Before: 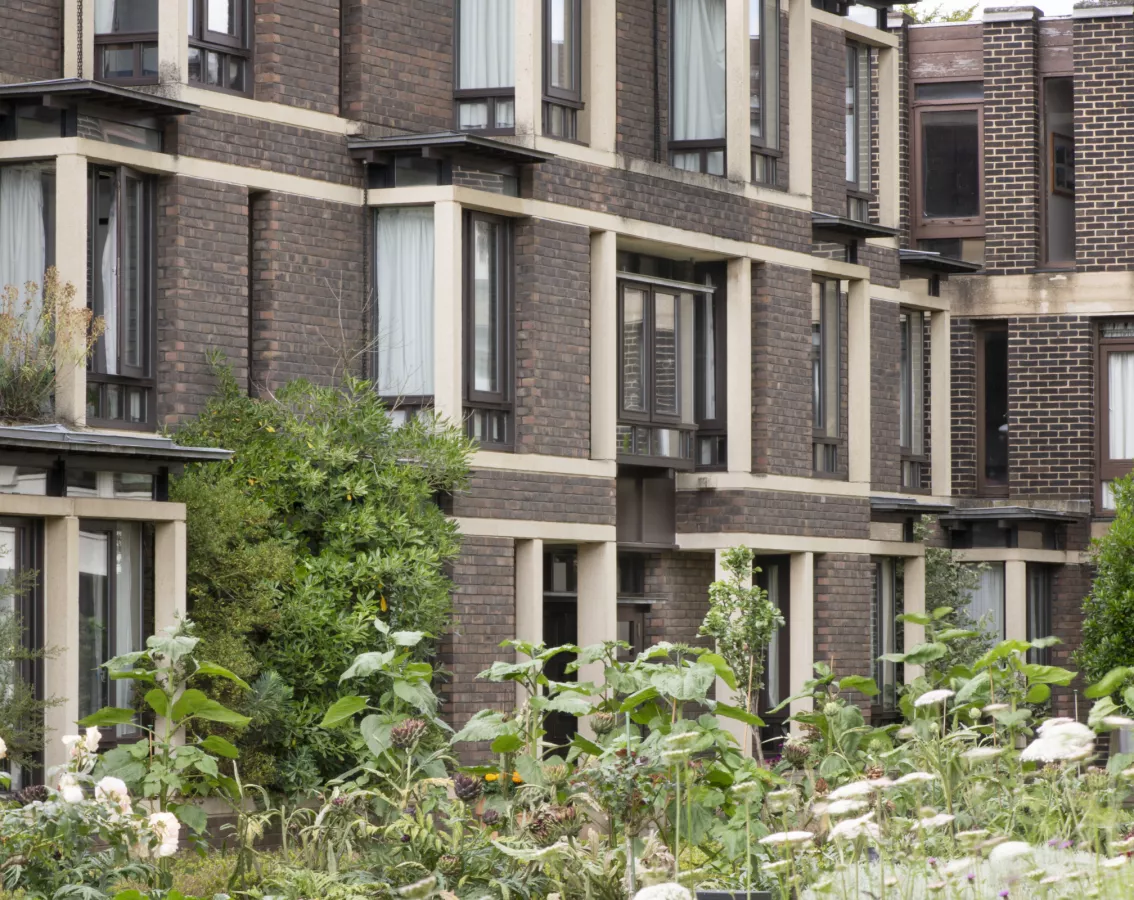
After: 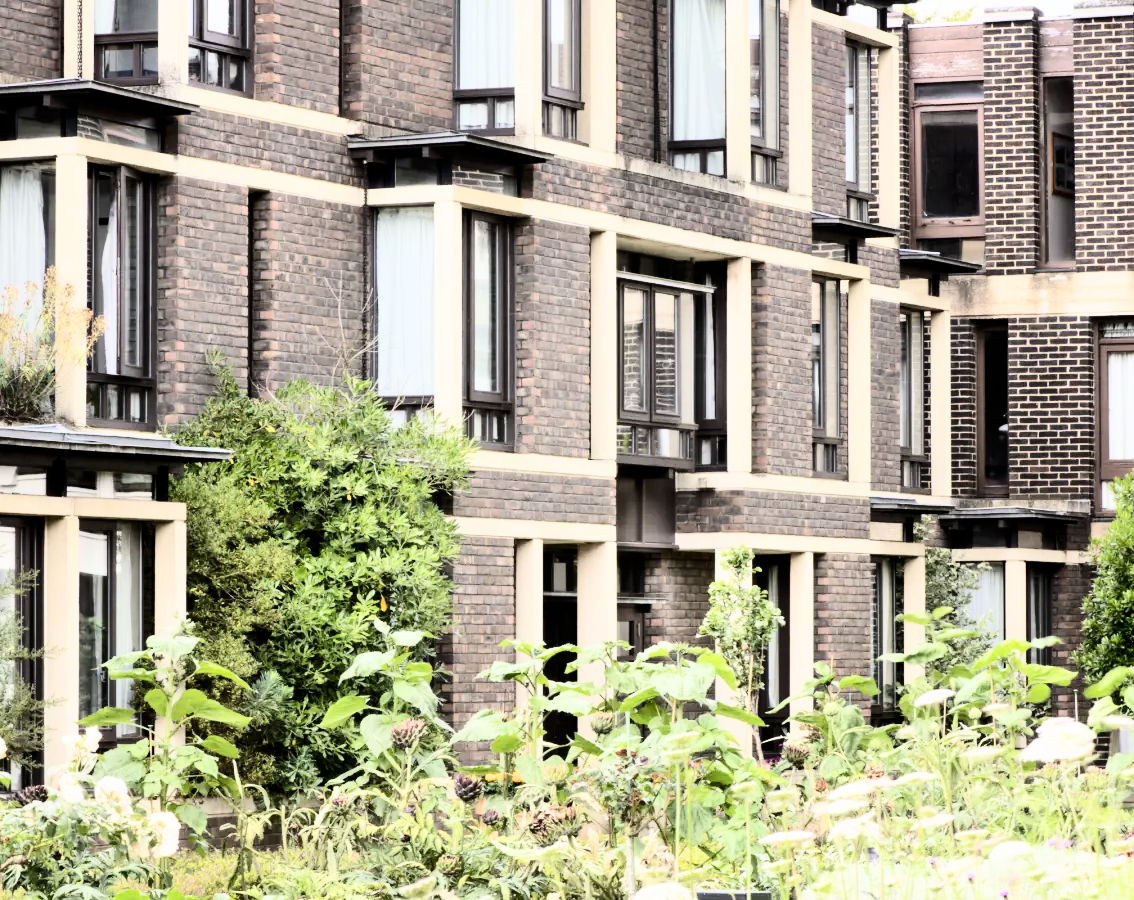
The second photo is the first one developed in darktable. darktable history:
exposure: exposure 1 EV, compensate highlight preservation false
contrast brightness saturation: contrast 0.275
filmic rgb: black relative exposure -4.98 EV, white relative exposure 3.96 EV, threshold 2.96 EV, hardness 2.88, contrast 1.39, color science v6 (2022), enable highlight reconstruction true
